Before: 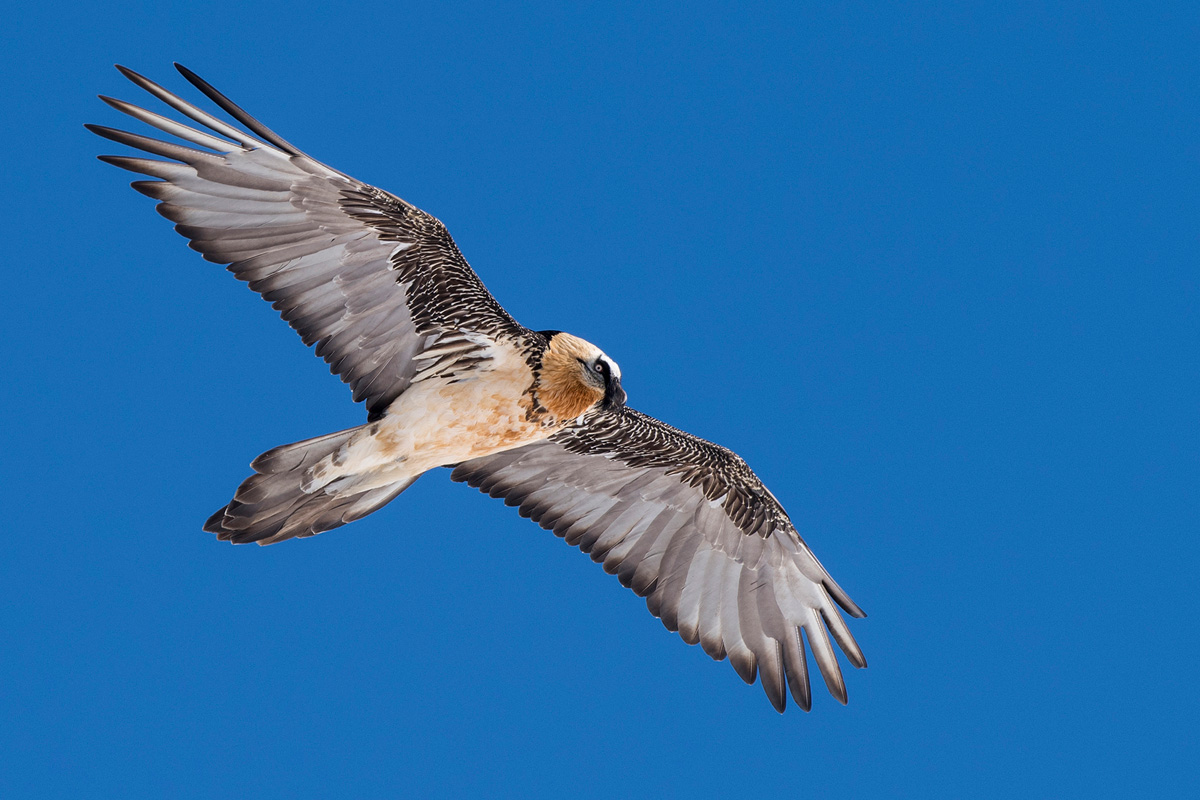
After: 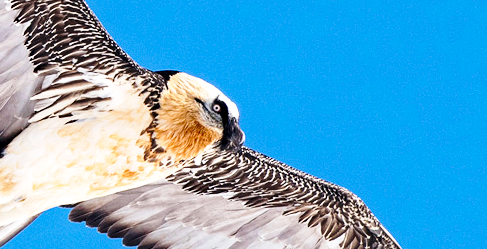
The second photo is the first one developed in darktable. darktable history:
exposure: black level correction 0, exposure 0.5 EV, compensate highlight preservation false
base curve: curves: ch0 [(0, 0) (0.028, 0.03) (0.121, 0.232) (0.46, 0.748) (0.859, 0.968) (1, 1)], preserve colors none
crop: left 31.893%, top 32.602%, right 27.494%, bottom 36.261%
haze removal: compatibility mode true
